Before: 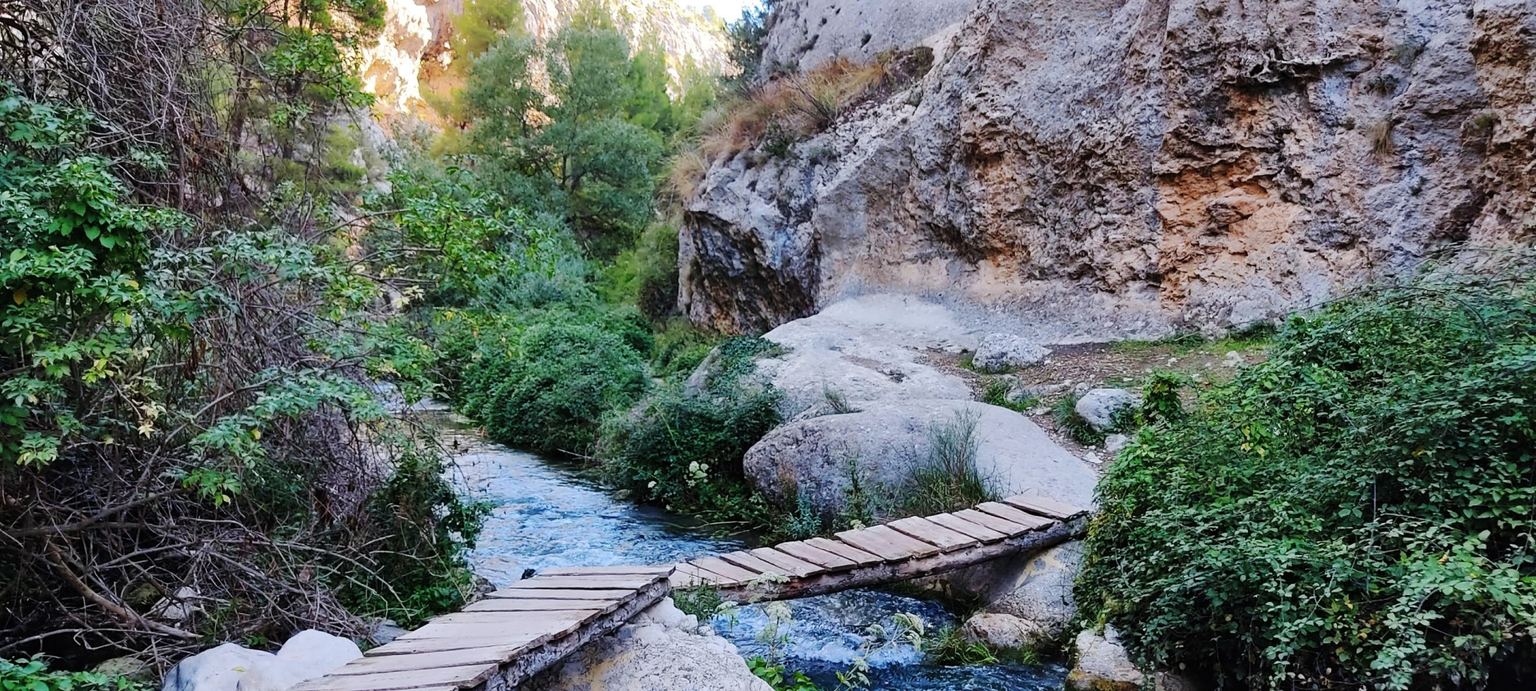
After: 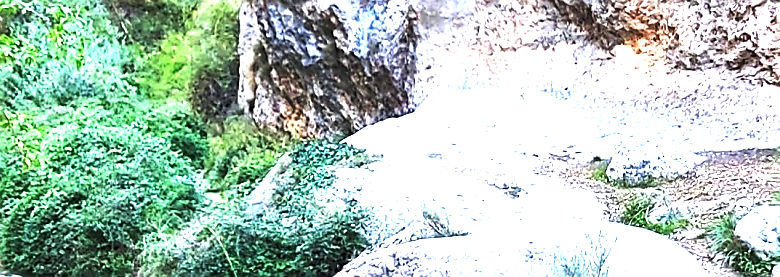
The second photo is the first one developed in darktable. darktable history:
exposure: black level correction 0, exposure 2.108 EV, compensate highlight preservation false
color correction: highlights a* -2.68, highlights b* 2.42
crop: left 31.752%, top 32.457%, right 27.617%, bottom 35.461%
sharpen: on, module defaults
